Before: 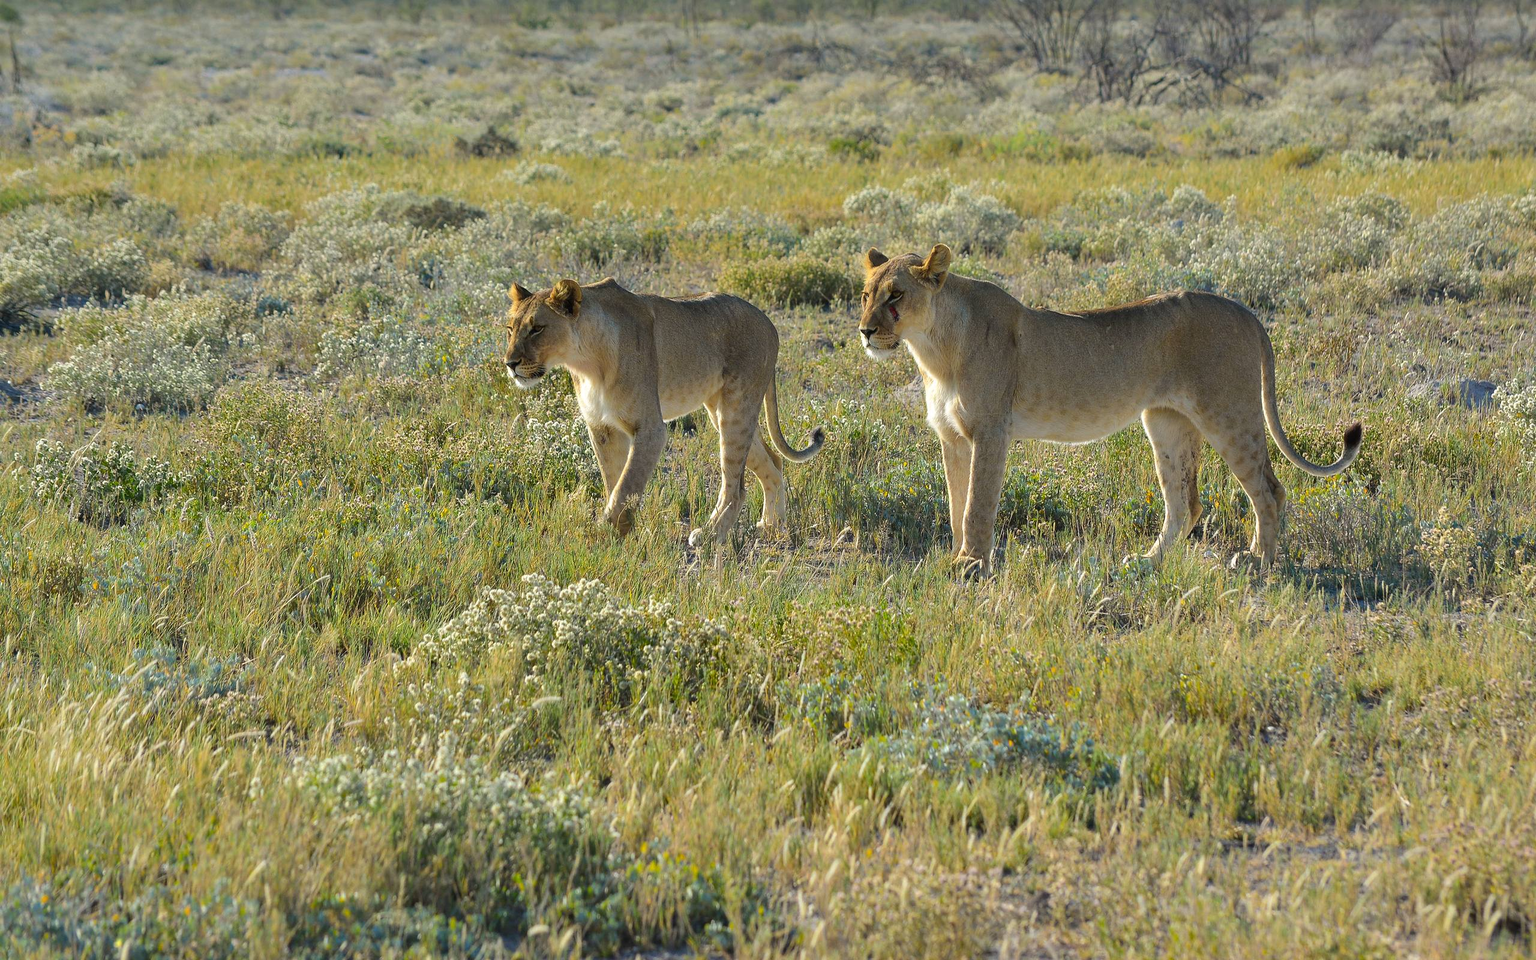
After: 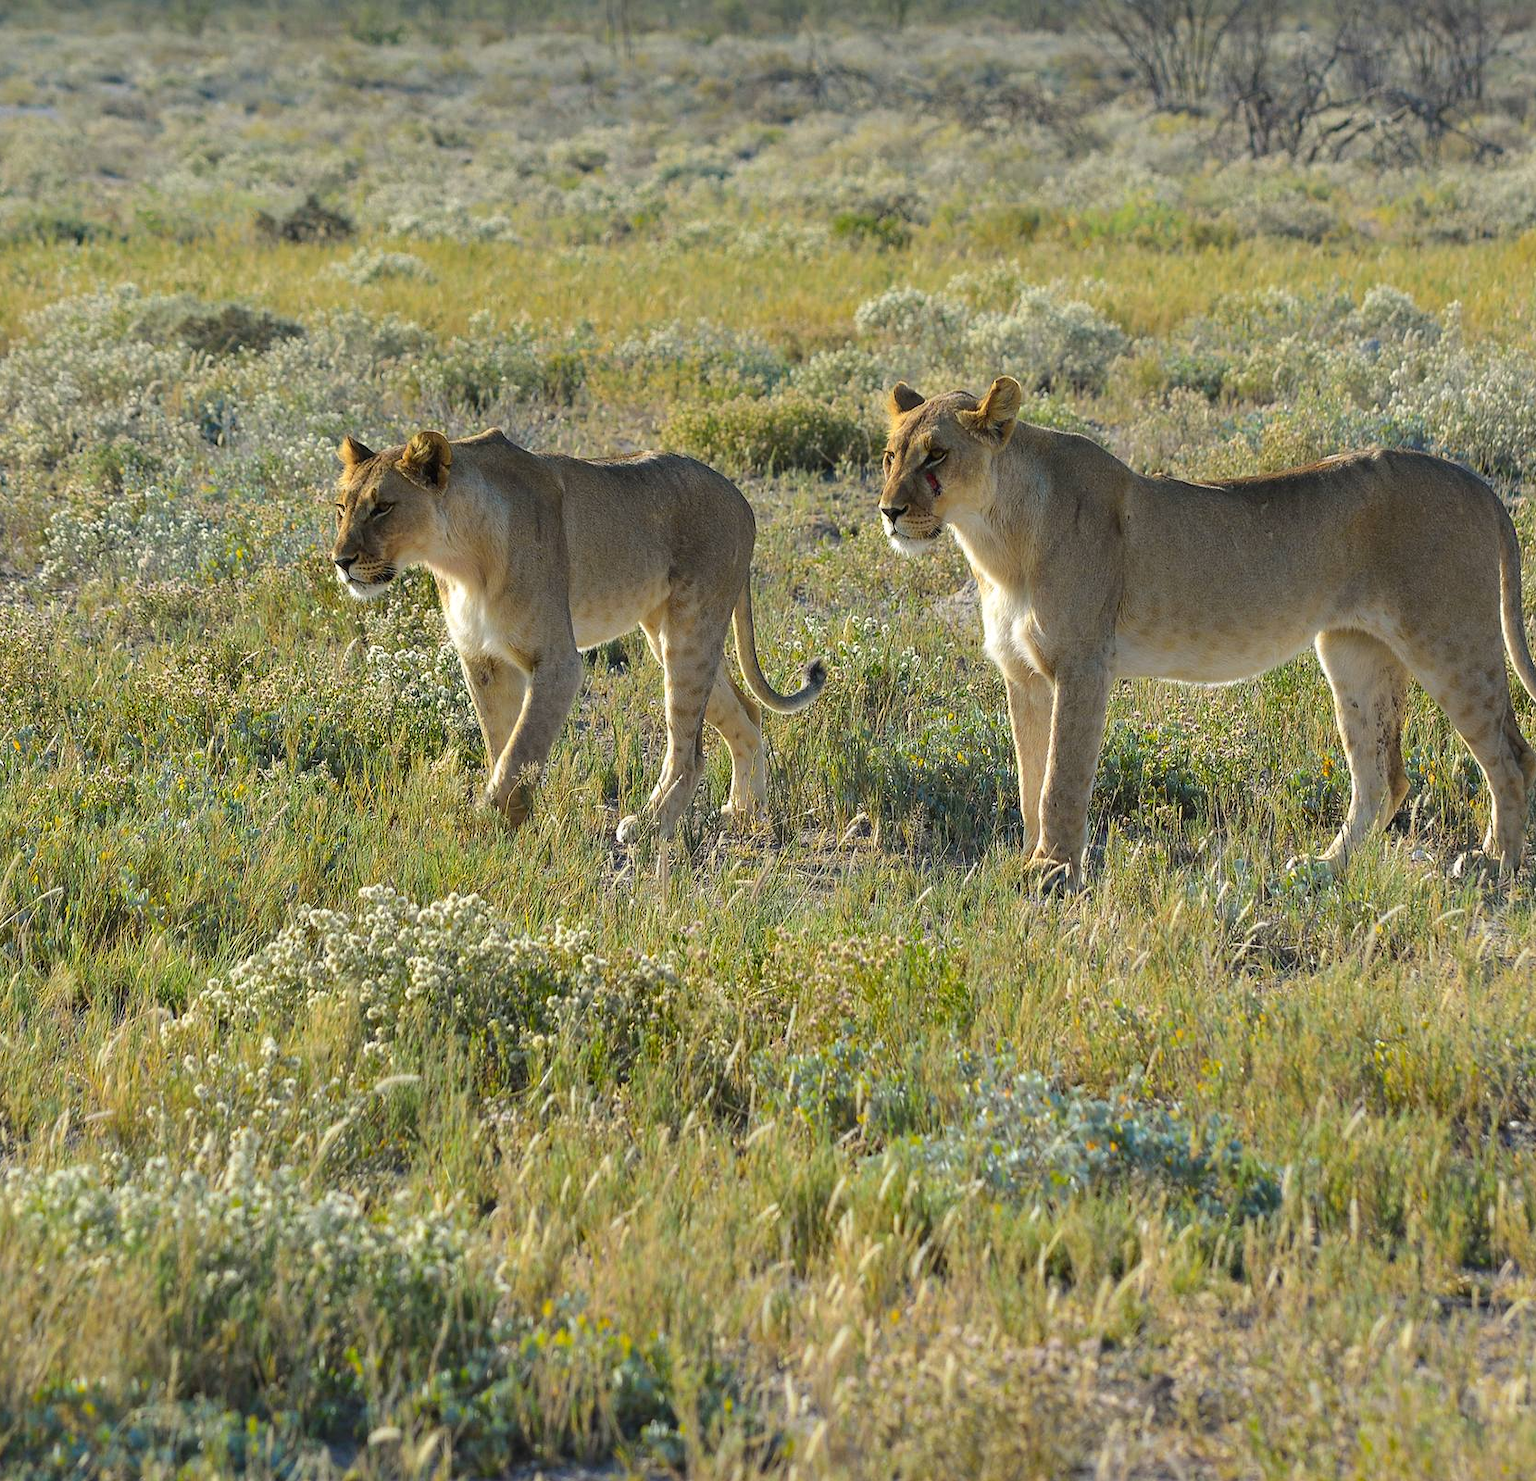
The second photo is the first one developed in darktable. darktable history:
tone equalizer: smoothing diameter 24.93%, edges refinement/feathering 12.46, preserve details guided filter
crop and rotate: left 18.86%, right 16.312%
